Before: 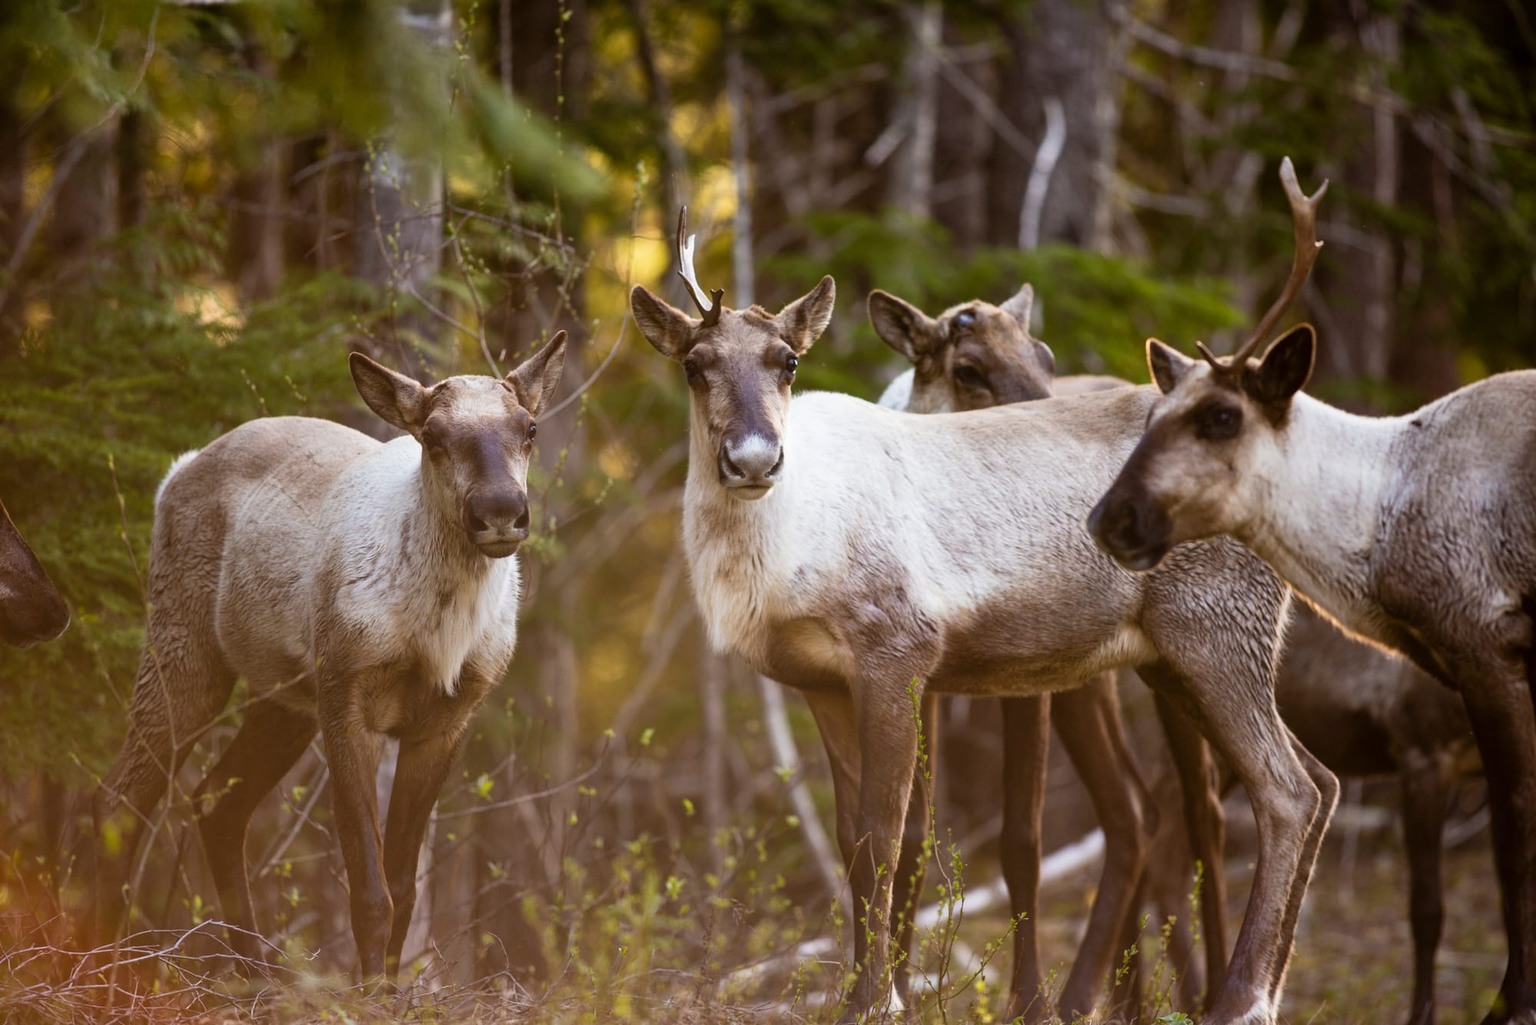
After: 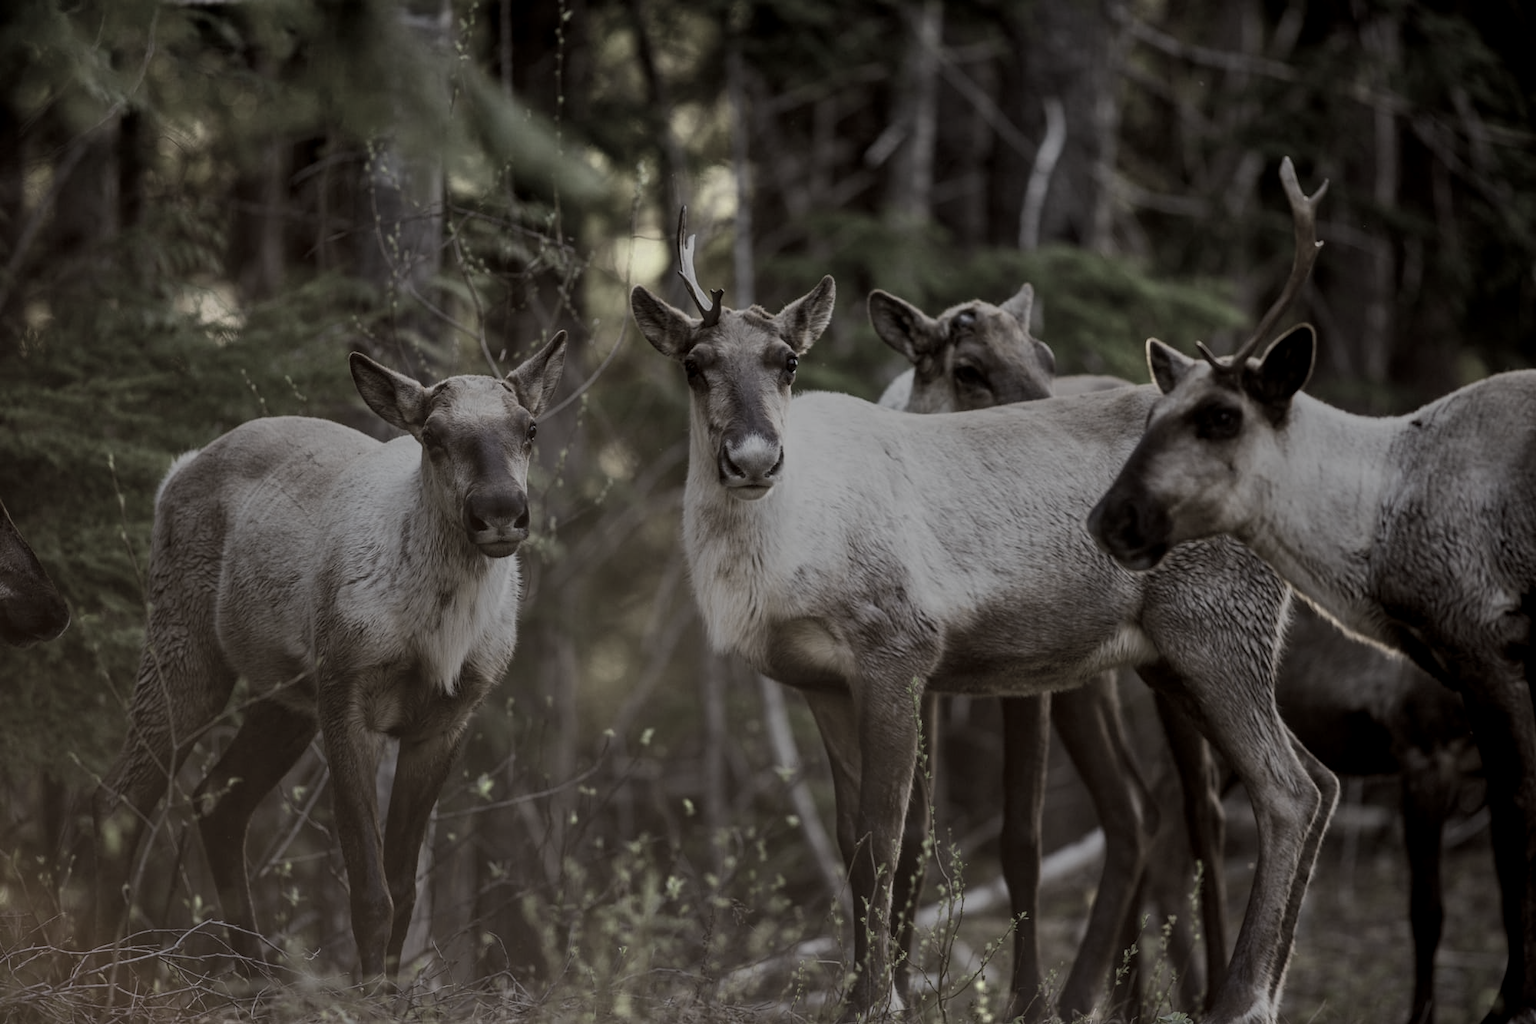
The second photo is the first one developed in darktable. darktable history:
local contrast: on, module defaults
color zones: curves: ch0 [(0.25, 0.667) (0.758, 0.368)]; ch1 [(0.215, 0.245) (0.761, 0.373)]; ch2 [(0.247, 0.554) (0.761, 0.436)], mix 26.57%
exposure: exposure -1.531 EV, compensate highlight preservation false
